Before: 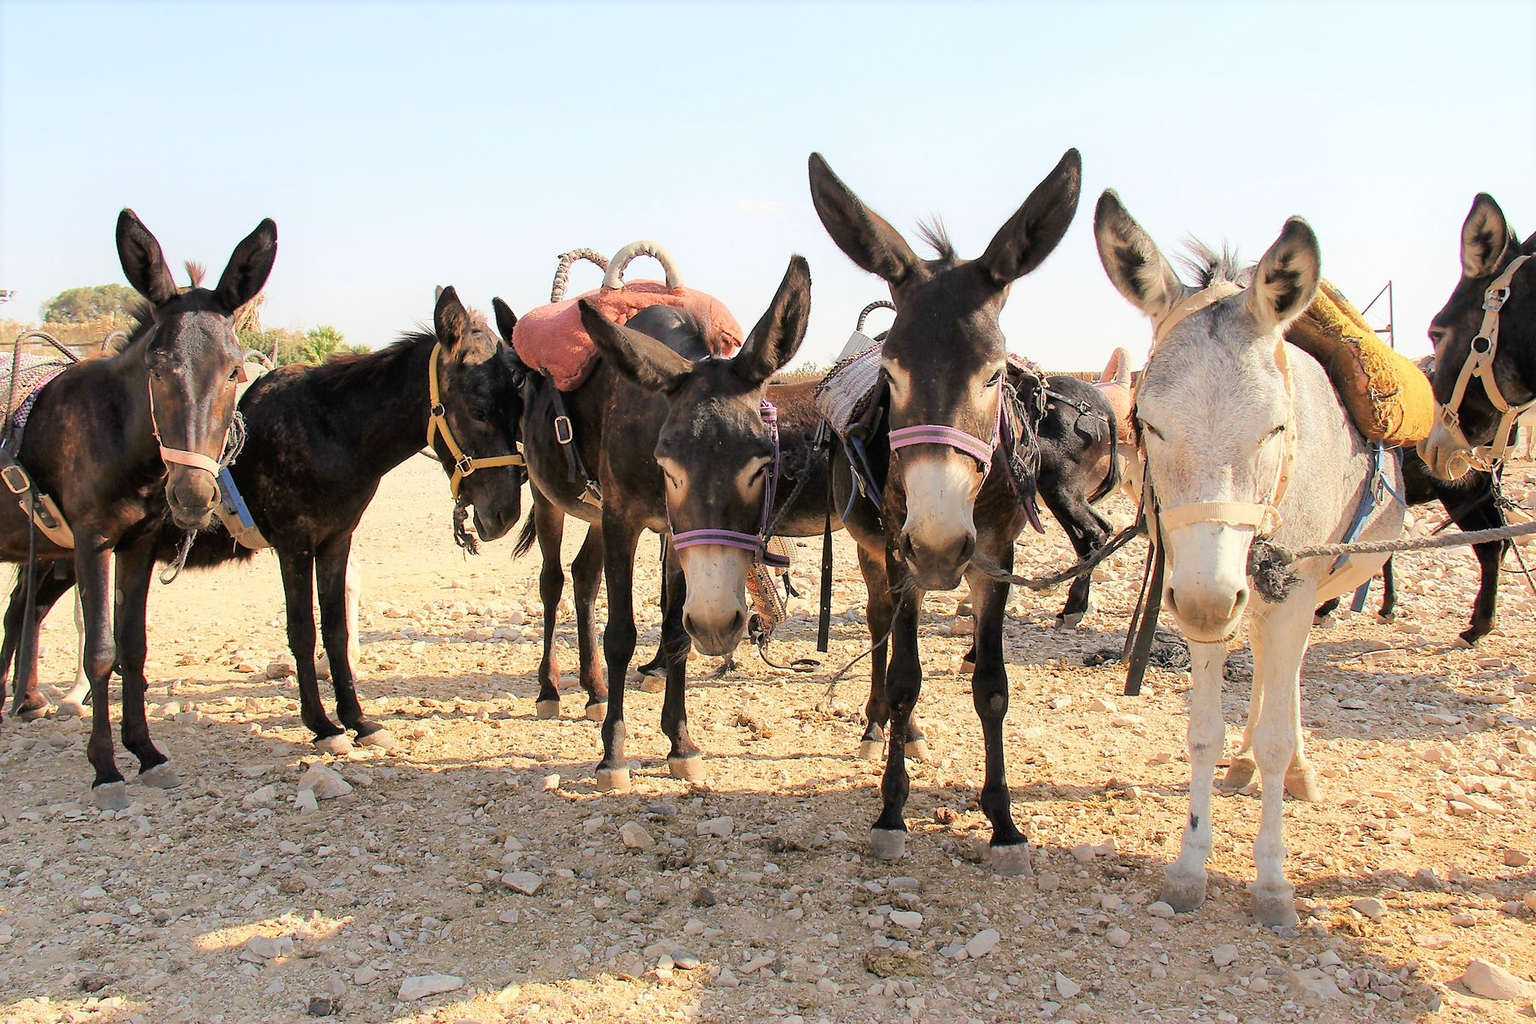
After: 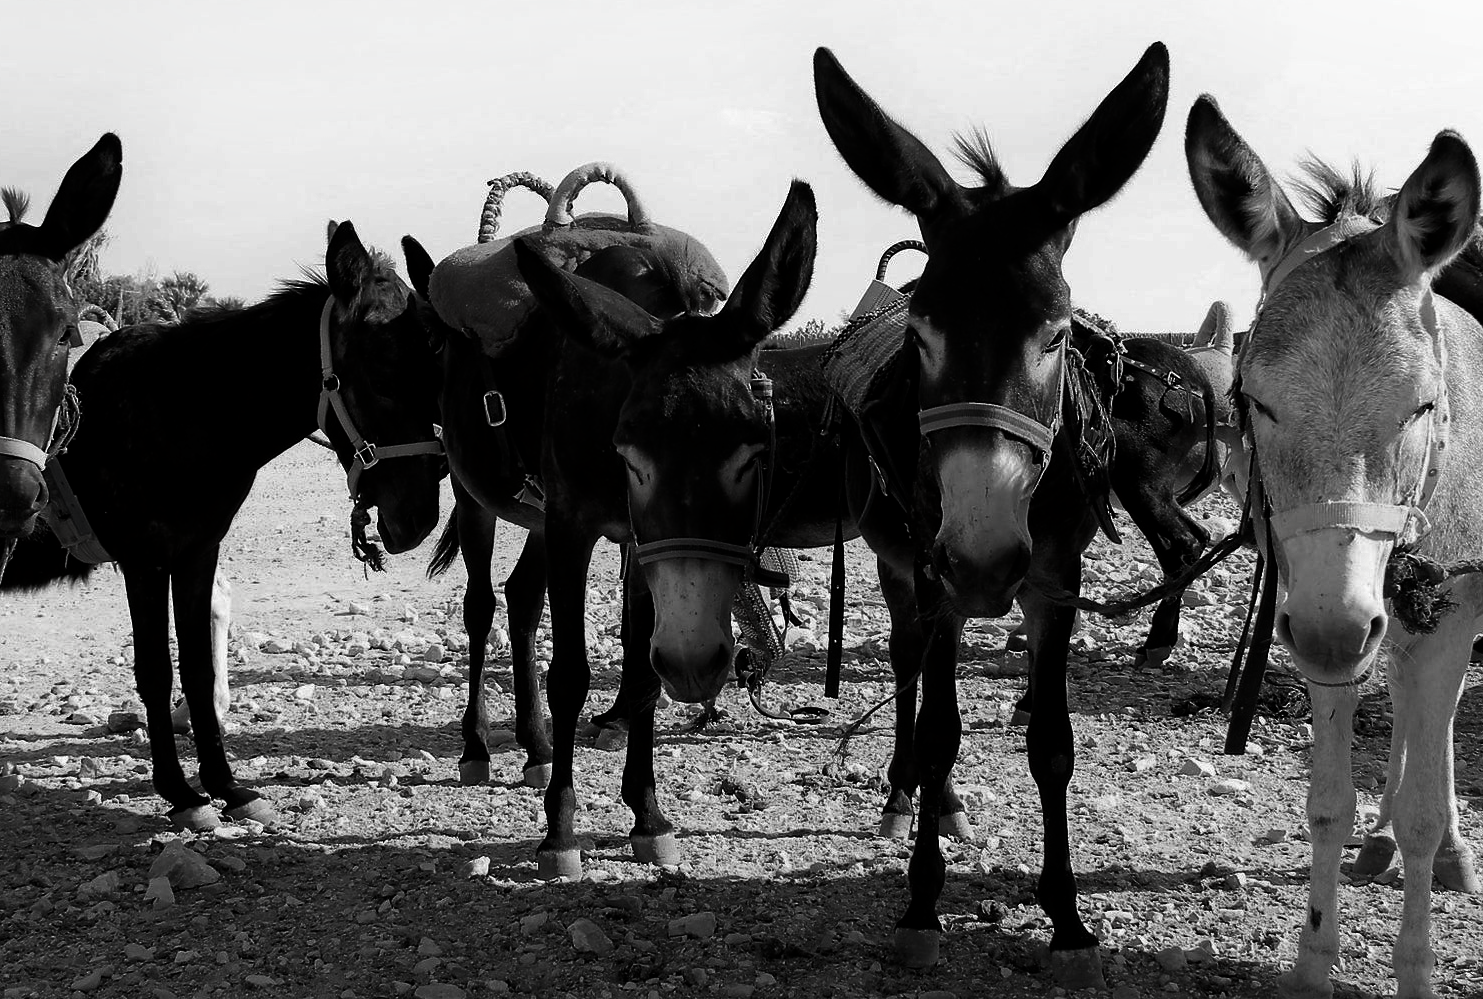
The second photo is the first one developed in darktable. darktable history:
shadows and highlights: shadows -24.56, highlights 51.24, soften with gaussian
crop and rotate: left 11.972%, top 11.36%, right 13.868%, bottom 13.649%
contrast brightness saturation: contrast 0.023, brightness -0.988, saturation -0.984
